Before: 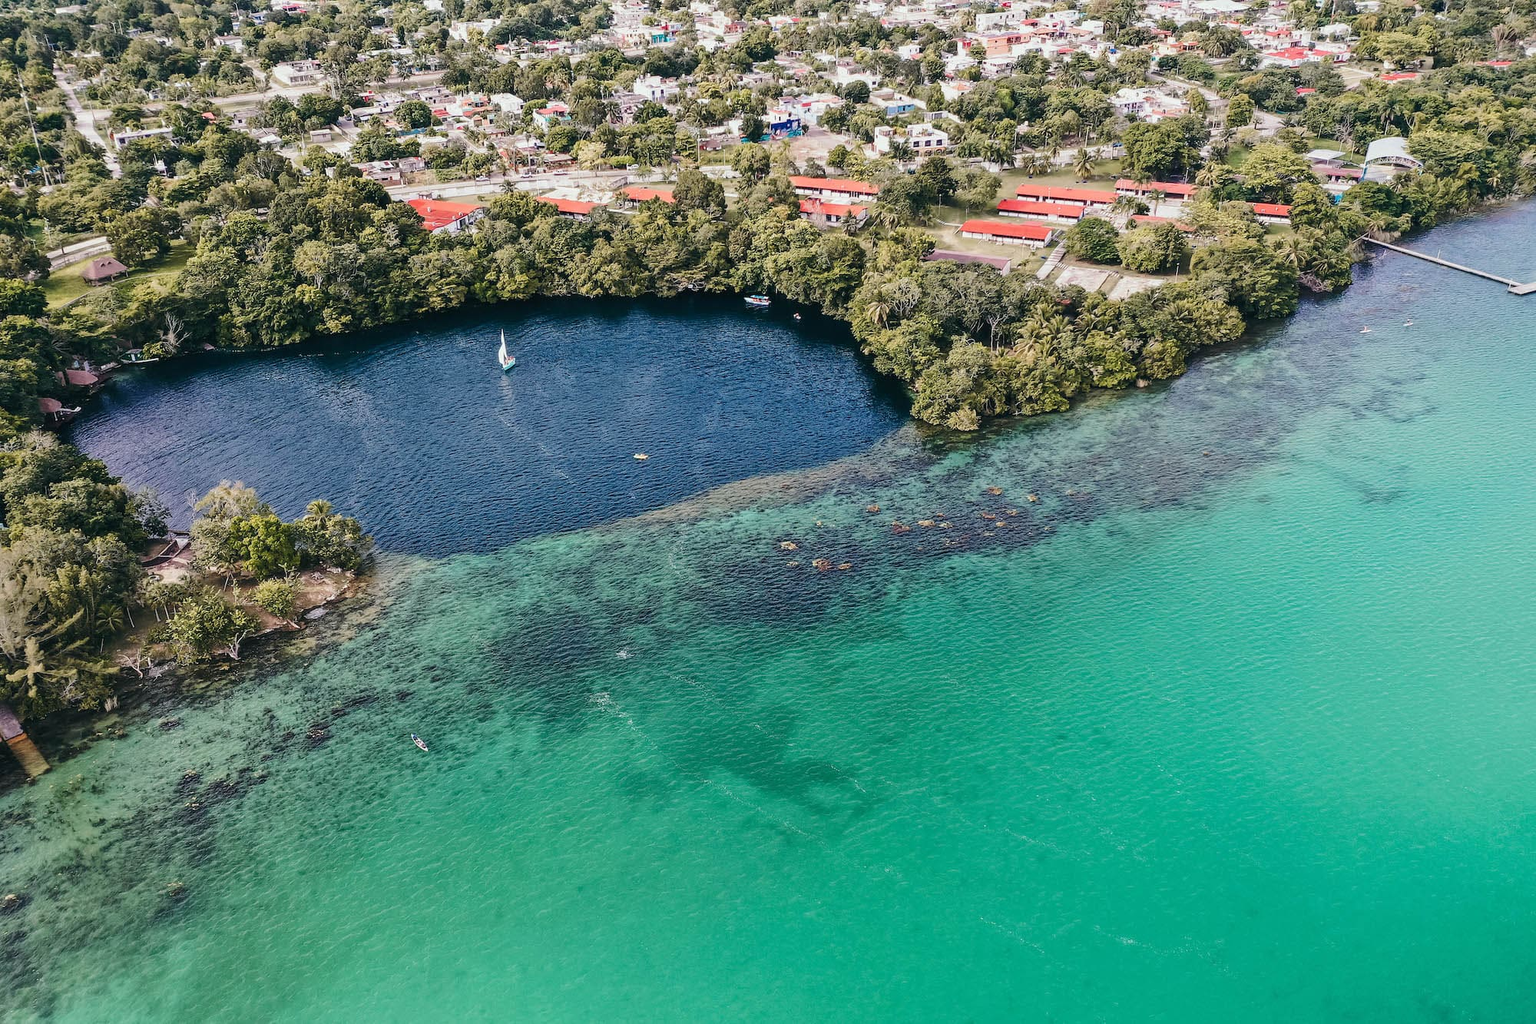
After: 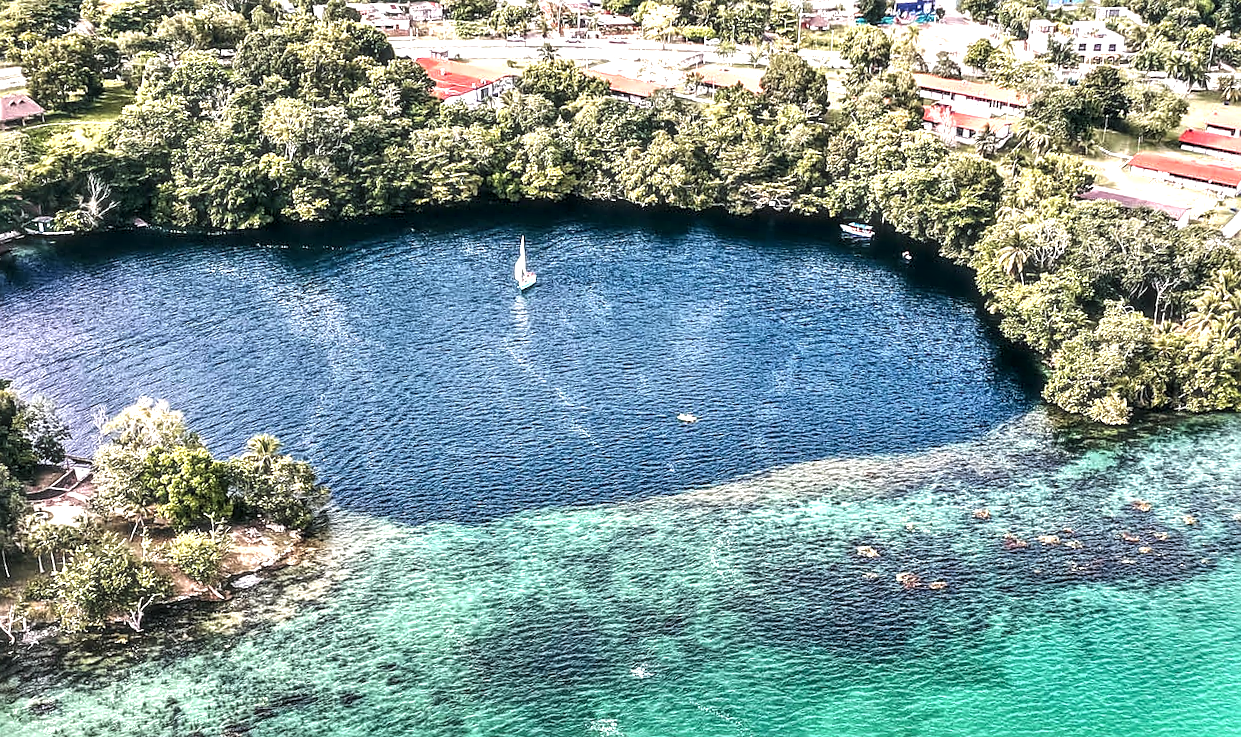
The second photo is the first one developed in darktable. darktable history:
local contrast: detail 160%
shadows and highlights: shadows 25.76, highlights -25.85
crop and rotate: angle -5.42°, left 1.975%, top 6.949%, right 27.454%, bottom 30.16%
contrast equalizer: y [[0.439, 0.44, 0.442, 0.457, 0.493, 0.498], [0.5 ×6], [0.5 ×6], [0 ×6], [0 ×6]], mix -0.998
sharpen: on, module defaults
exposure: black level correction -0.005, exposure 1.003 EV, compensate highlight preservation false
haze removal: strength -0.046, compatibility mode true, adaptive false
